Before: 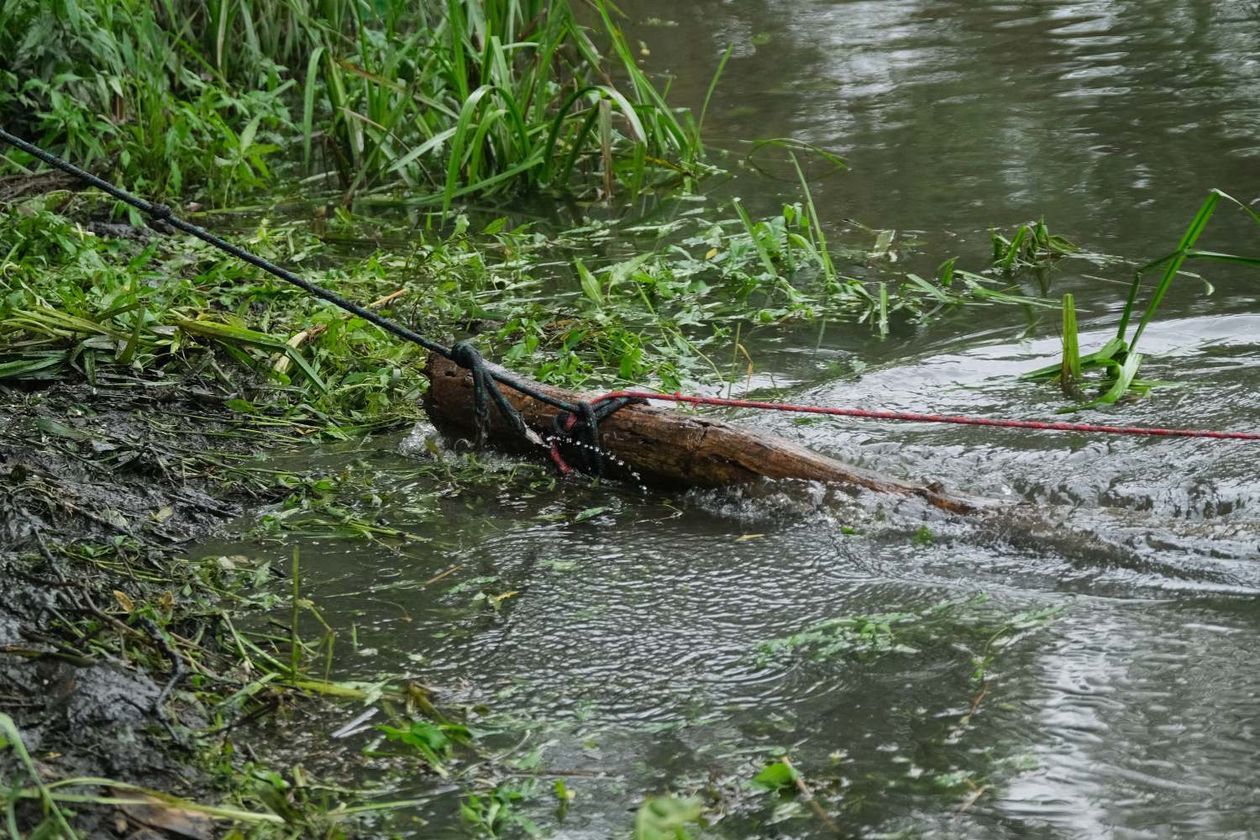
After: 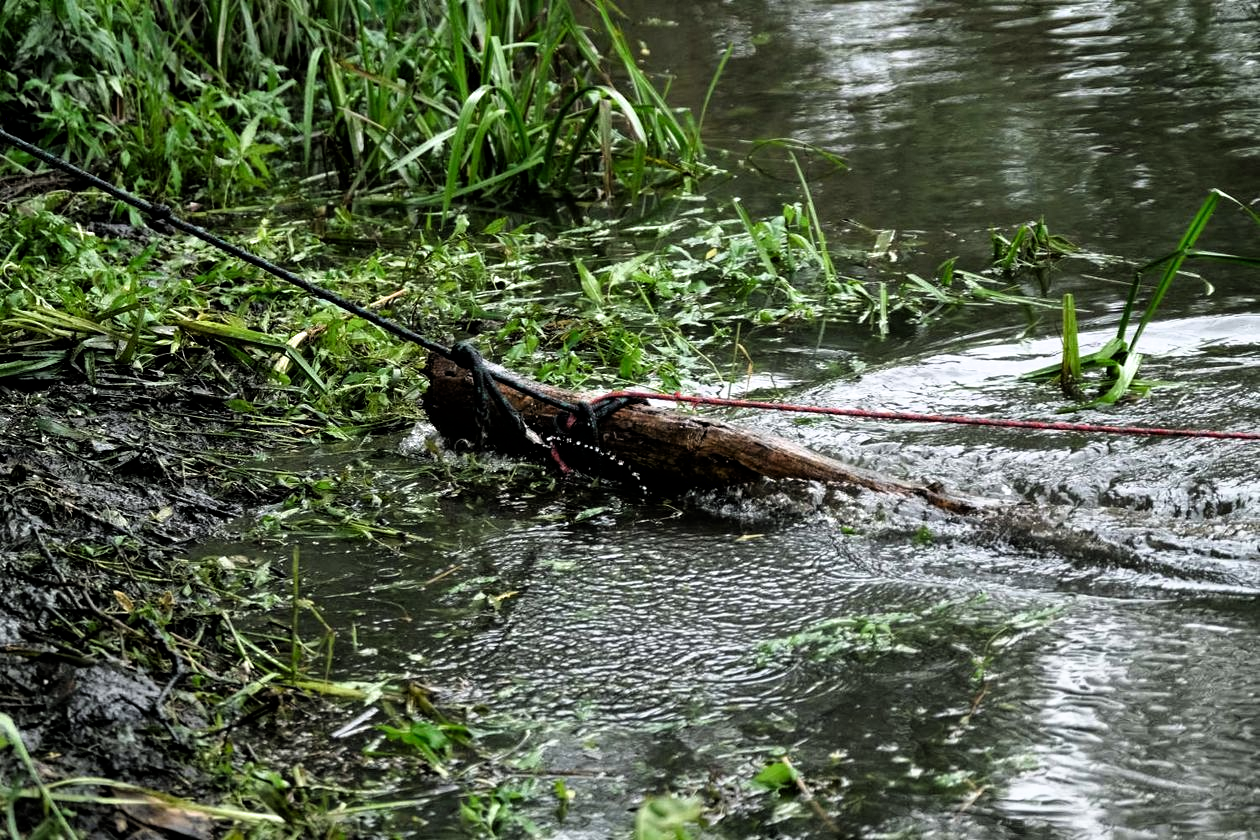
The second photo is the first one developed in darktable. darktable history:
contrast equalizer: octaves 7, y [[0.6 ×6], [0.55 ×6], [0 ×6], [0 ×6], [0 ×6]], mix 0.368
filmic rgb: black relative exposure -8.26 EV, white relative exposure 2.2 EV, target white luminance 99.9%, hardness 7.07, latitude 74.52%, contrast 1.319, highlights saturation mix -2.59%, shadows ↔ highlights balance 30.54%
